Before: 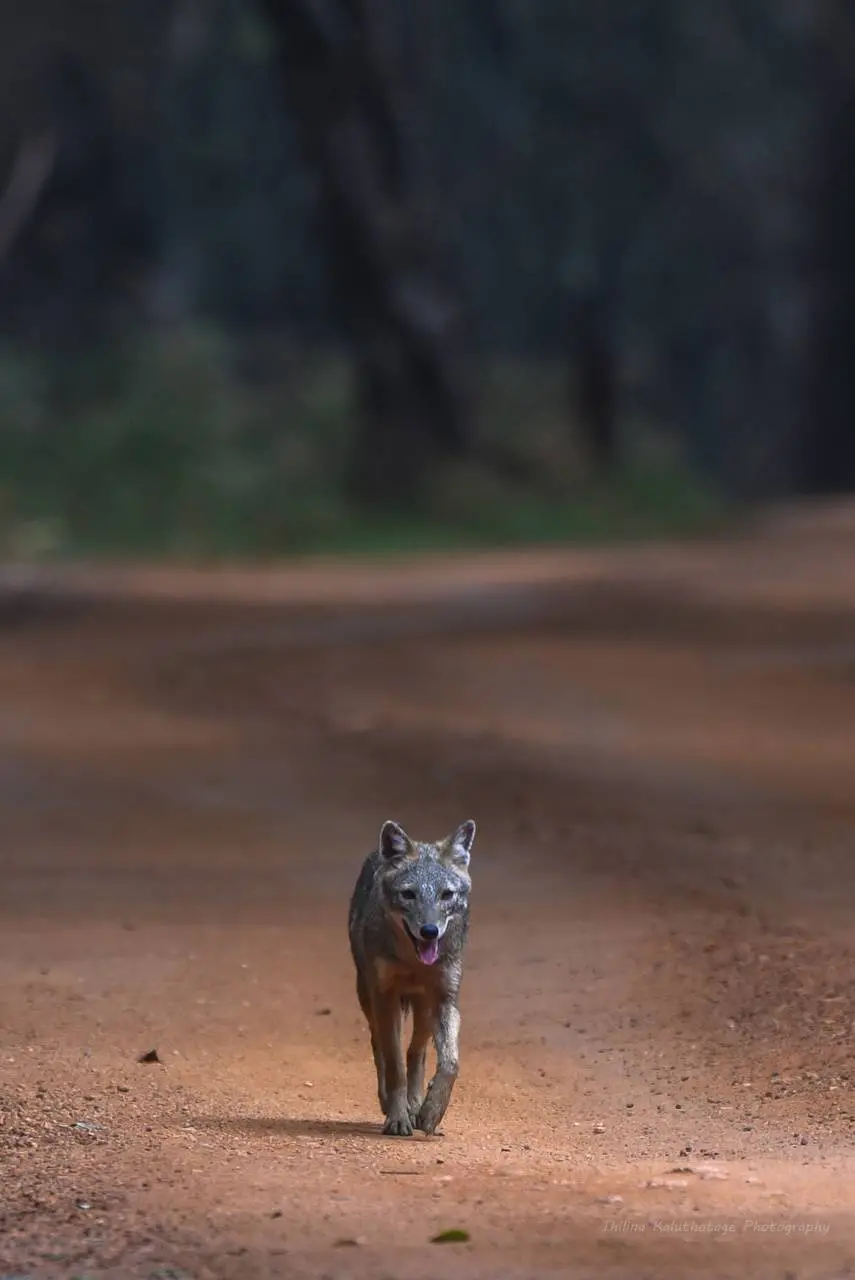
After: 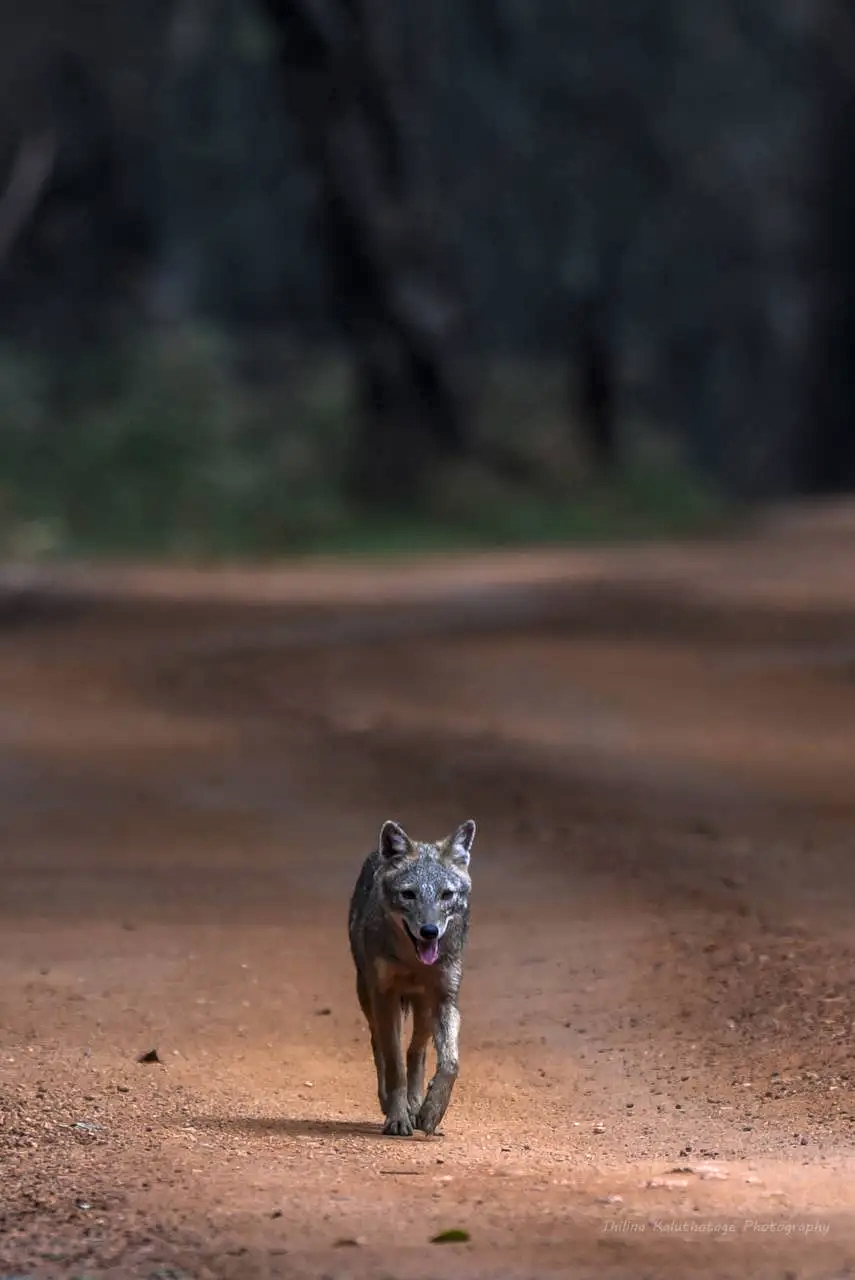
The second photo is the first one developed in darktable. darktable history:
levels: levels [0.031, 0.5, 0.969]
local contrast: on, module defaults
